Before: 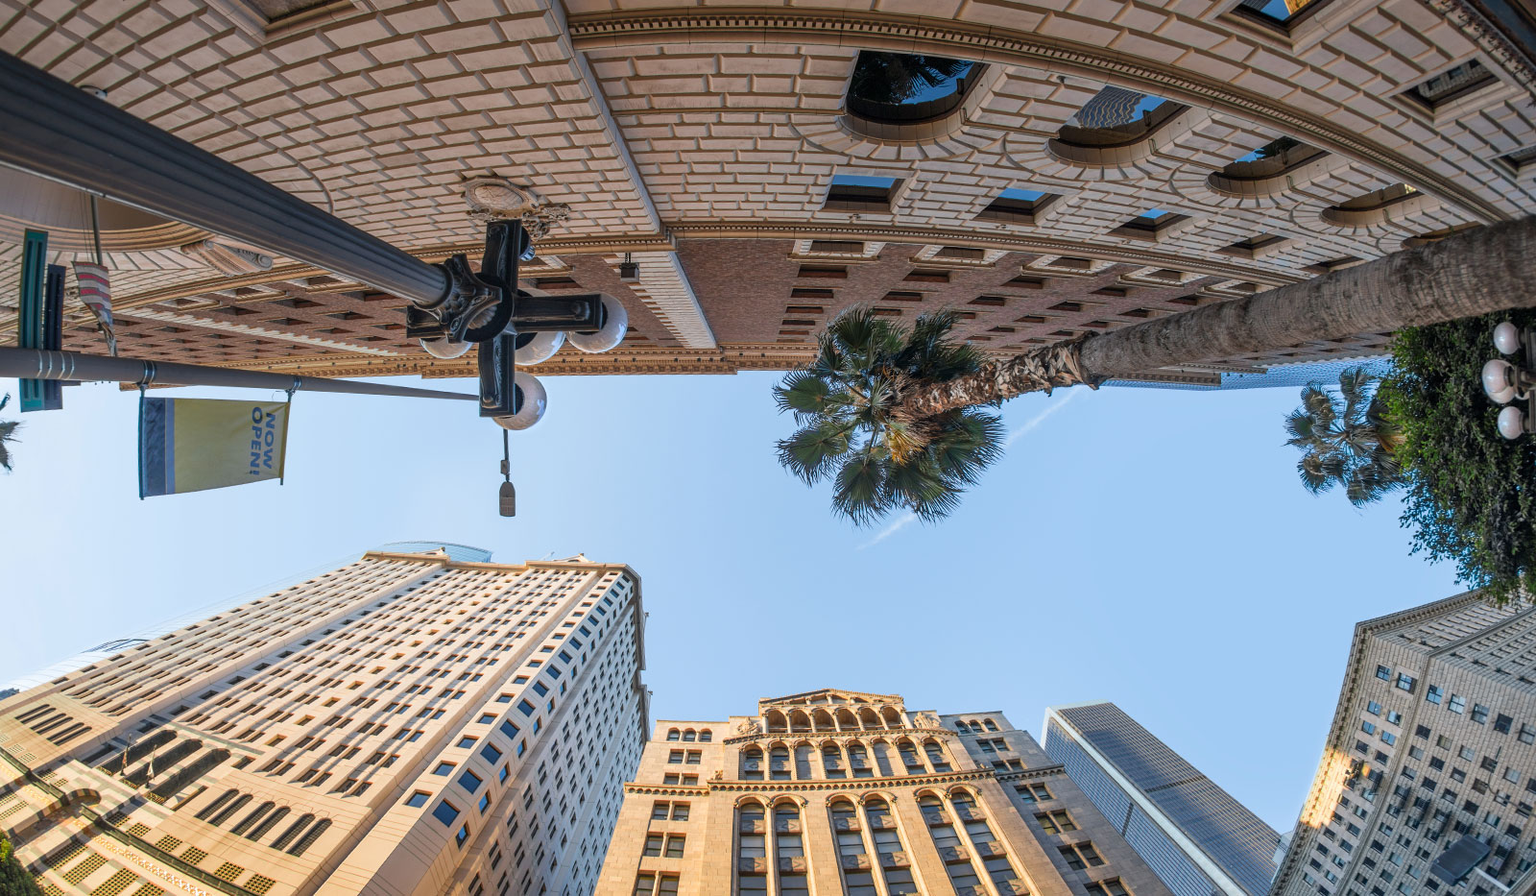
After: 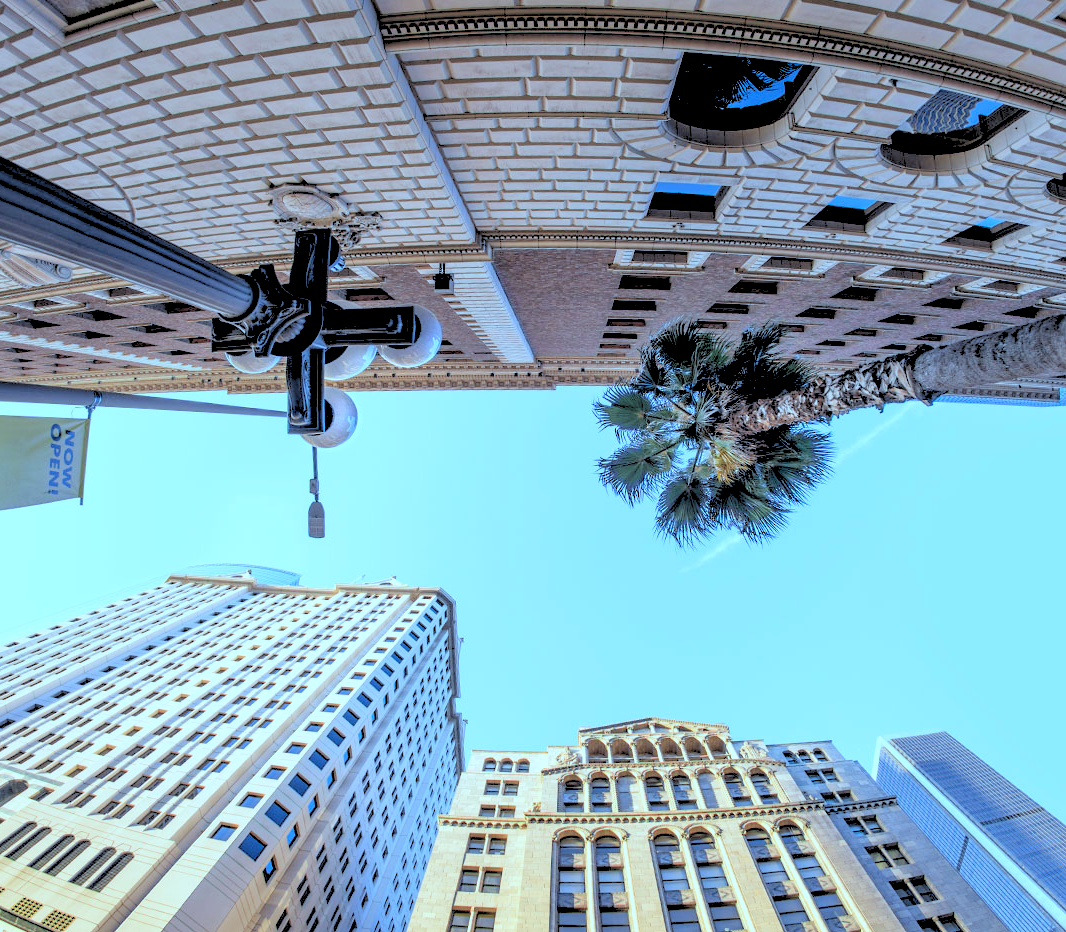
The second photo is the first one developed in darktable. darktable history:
color calibration: illuminant as shot in camera, x 0.379, y 0.396, temperature 4138.76 K
color balance: mode lift, gamma, gain (sRGB), lift [0.997, 0.979, 1.021, 1.011], gamma [1, 1.084, 0.916, 0.998], gain [1, 0.87, 1.13, 1.101], contrast 4.55%, contrast fulcrum 38.24%, output saturation 104.09%
crop and rotate: left 13.342%, right 19.991%
rgb levels: levels [[0.027, 0.429, 0.996], [0, 0.5, 1], [0, 0.5, 1]]
